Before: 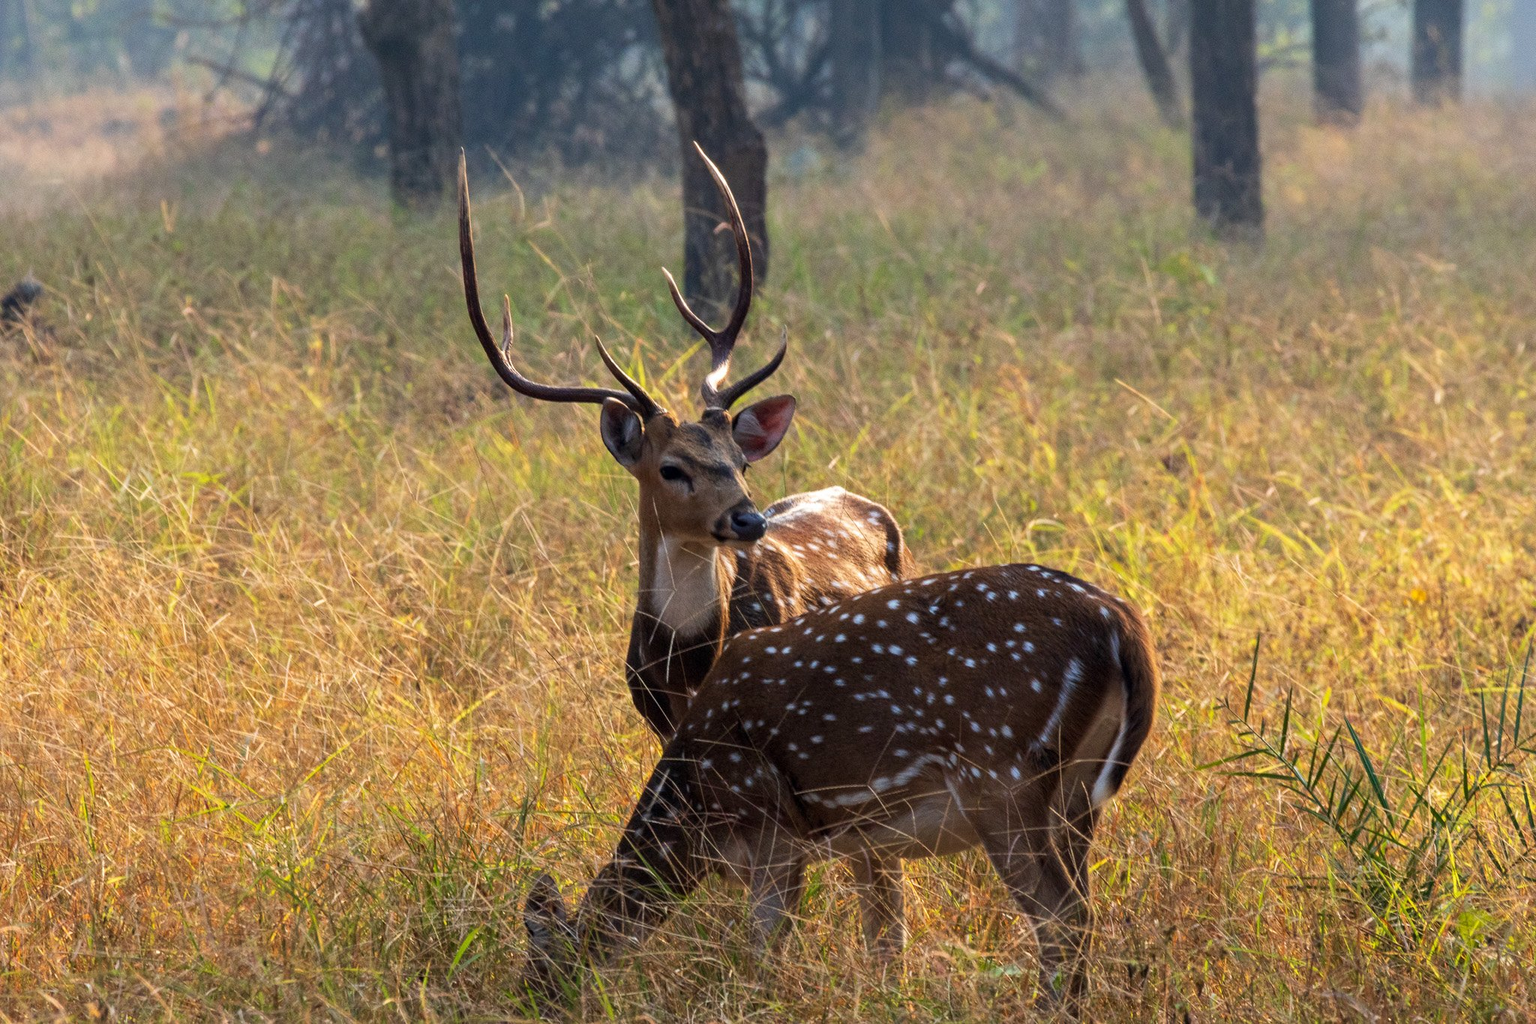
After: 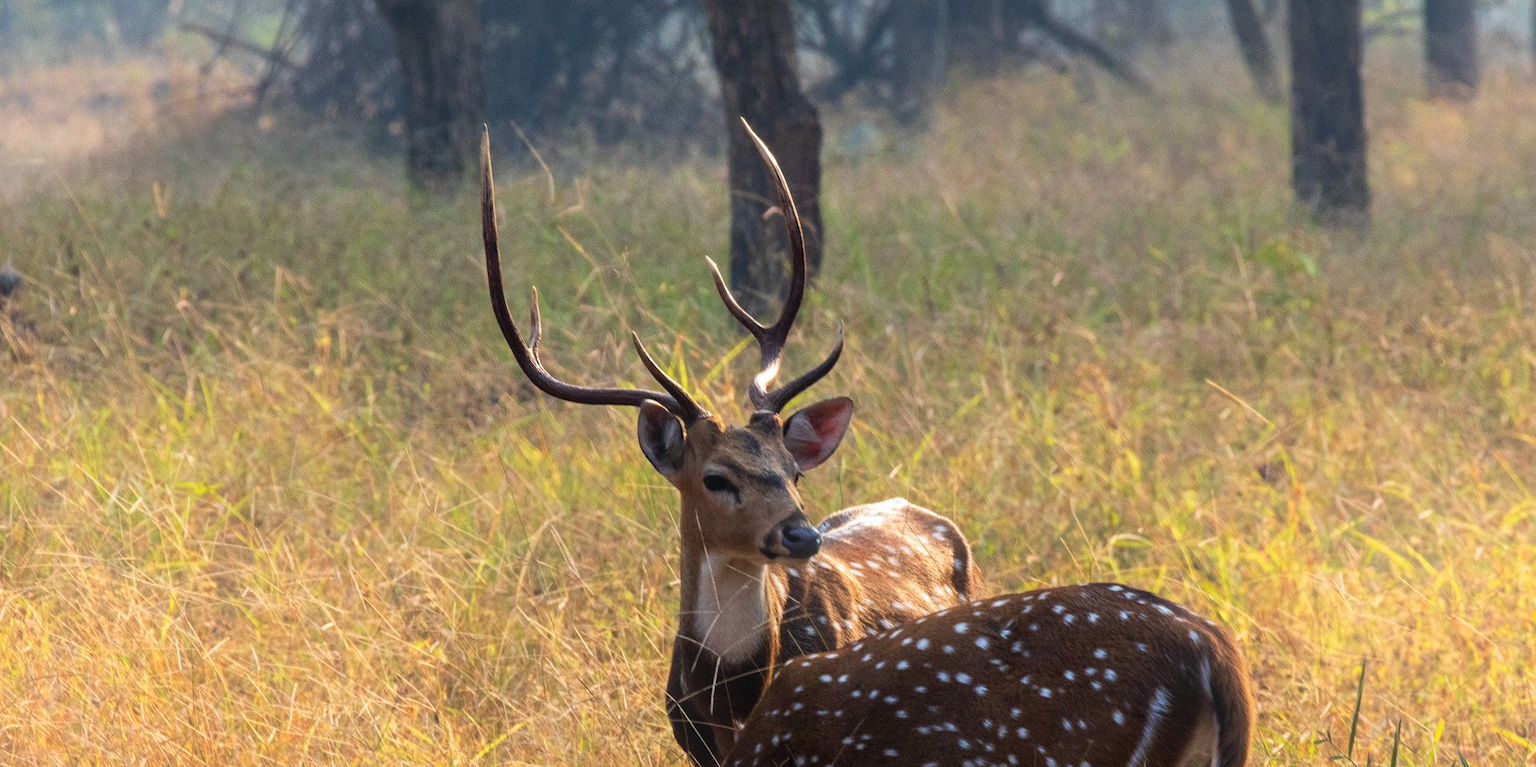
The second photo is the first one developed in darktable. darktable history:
bloom: on, module defaults
crop: left 1.509%, top 3.452%, right 7.696%, bottom 28.452%
